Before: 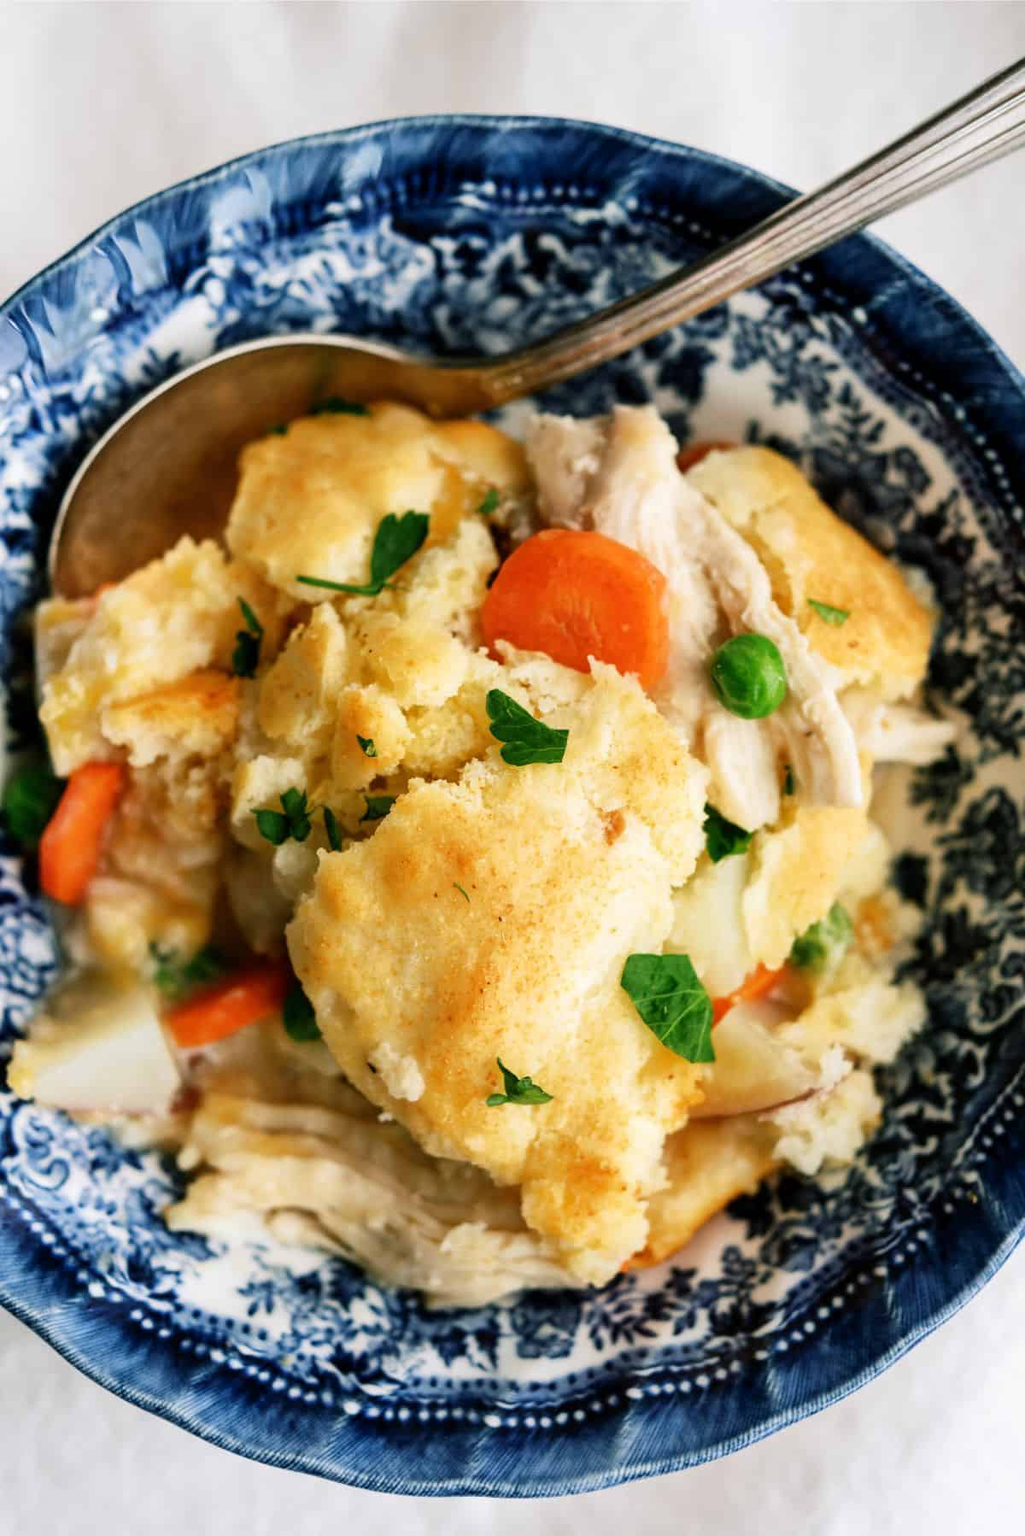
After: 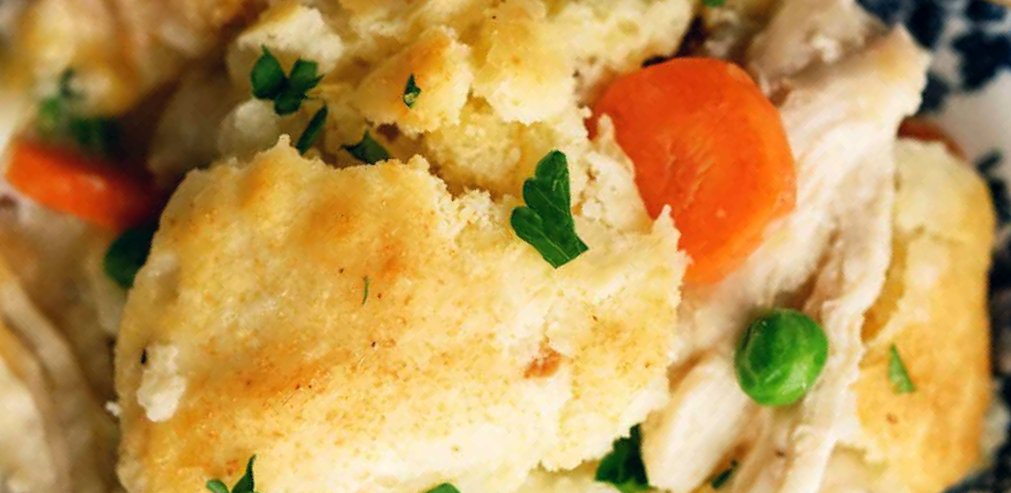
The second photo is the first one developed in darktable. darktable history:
crop and rotate: angle -46.07°, top 16.081%, right 0.999%, bottom 11.611%
local contrast: mode bilateral grid, contrast 99, coarseness 100, detail 89%, midtone range 0.2
color correction: highlights a* 0.41, highlights b* 2.71, shadows a* -1.24, shadows b* -4.11
